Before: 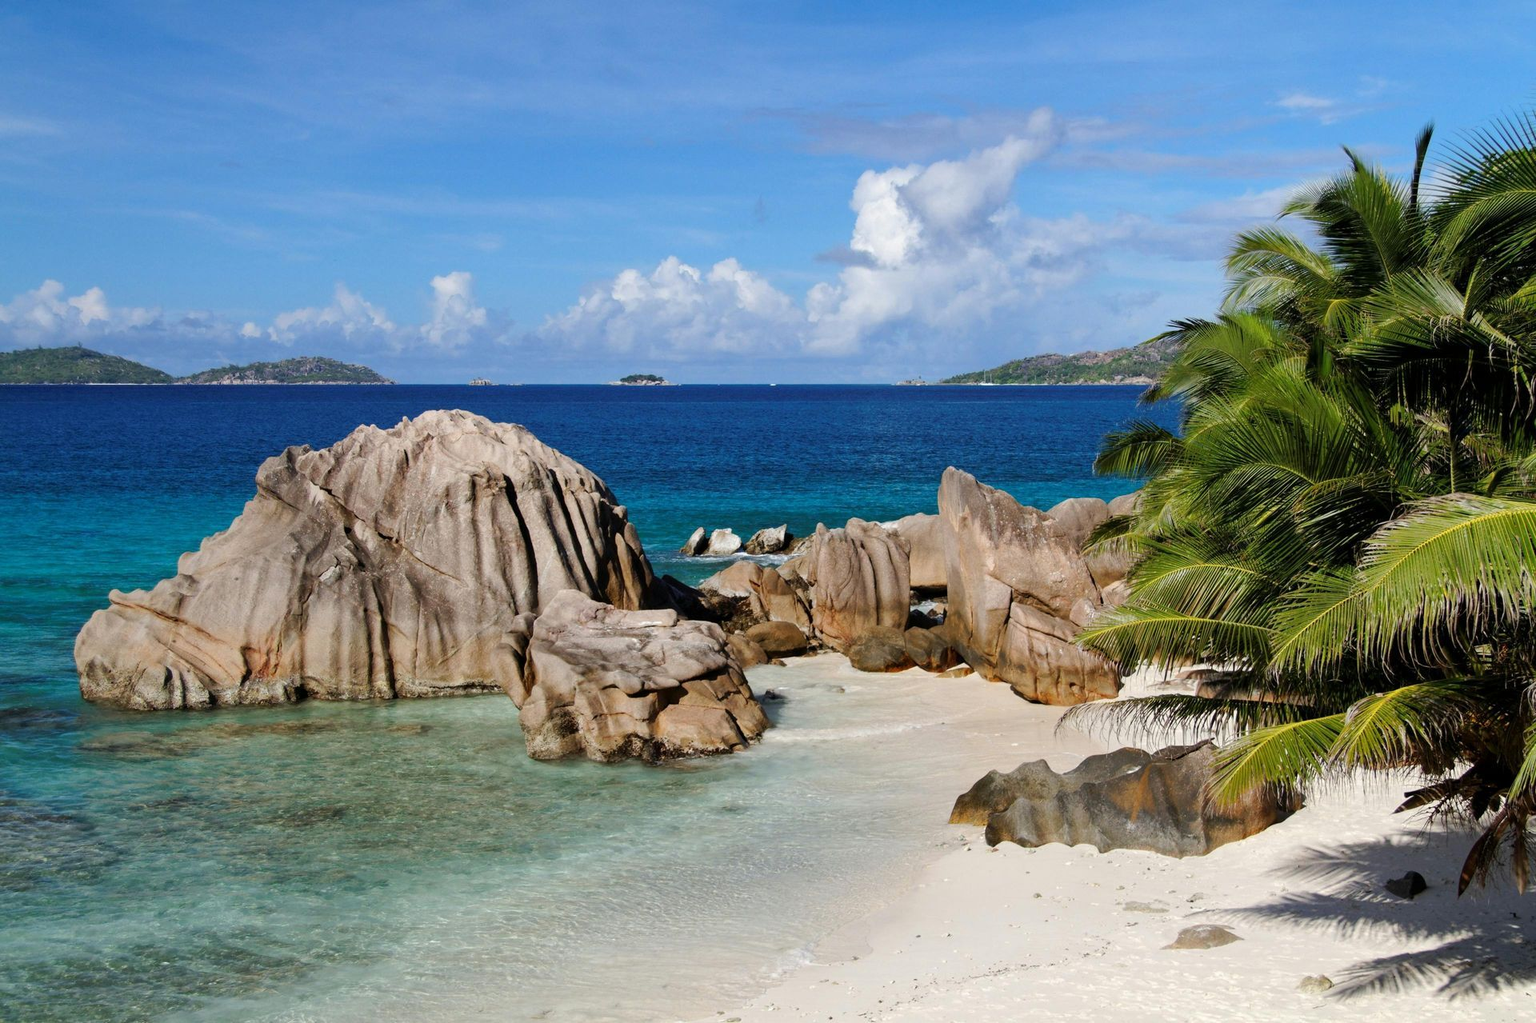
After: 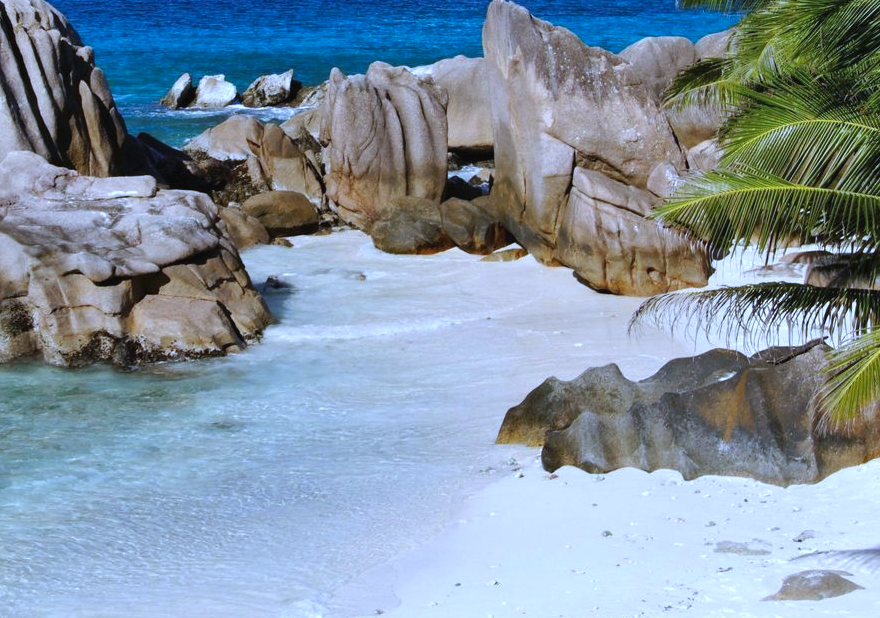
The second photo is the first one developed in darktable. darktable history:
exposure: black level correction -0.003, exposure 0.04 EV, compensate highlight preservation false
crop: left 35.976%, top 45.819%, right 18.162%, bottom 5.807%
white balance: red 0.871, blue 1.249
color zones: curves: ch0 [(0.068, 0.464) (0.25, 0.5) (0.48, 0.508) (0.75, 0.536) (0.886, 0.476) (0.967, 0.456)]; ch1 [(0.066, 0.456) (0.25, 0.5) (0.616, 0.508) (0.746, 0.56) (0.934, 0.444)]
